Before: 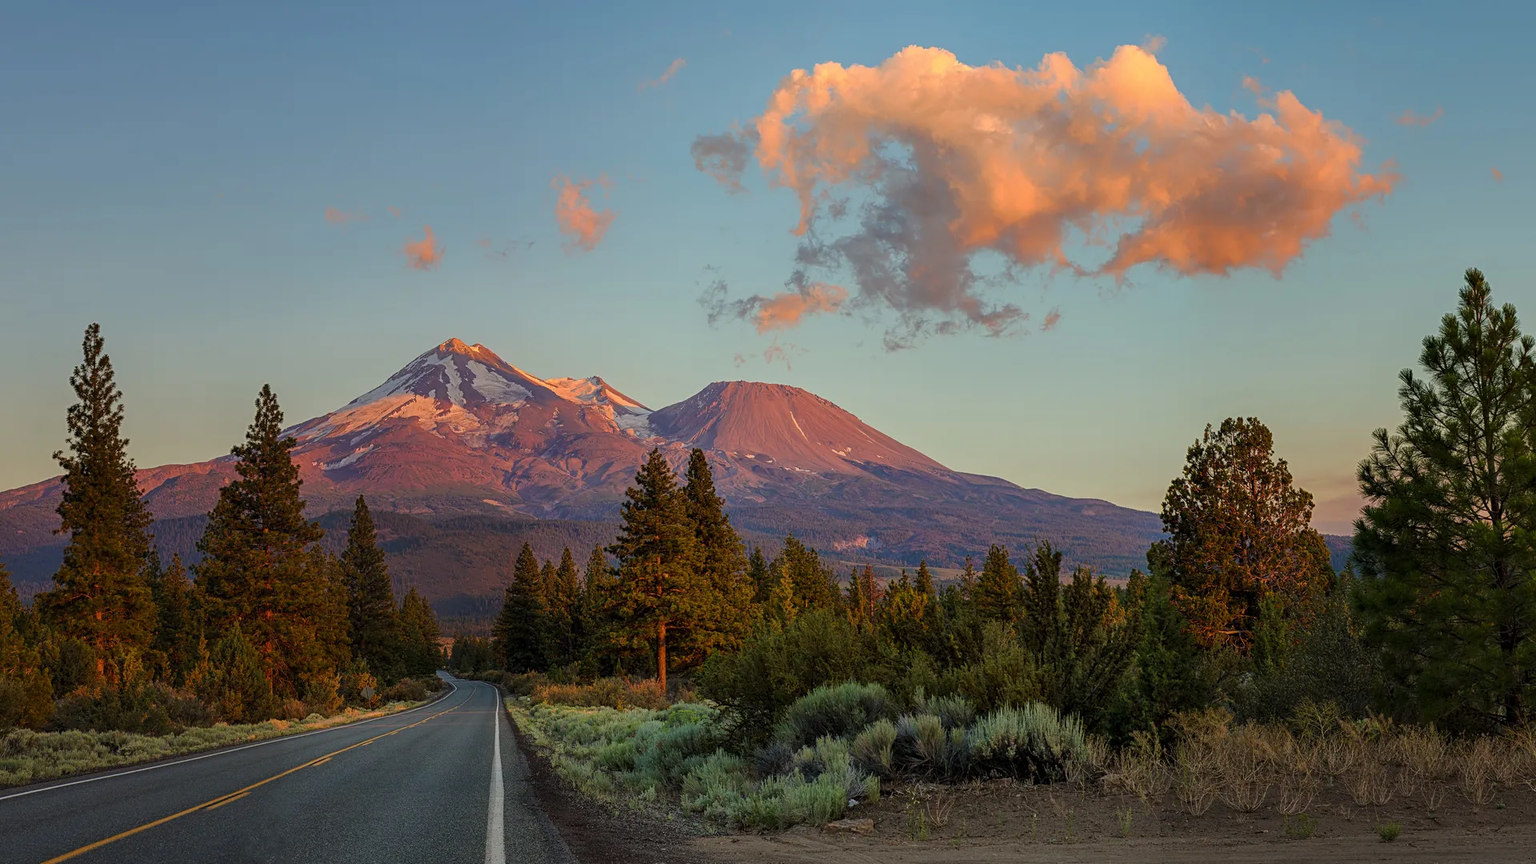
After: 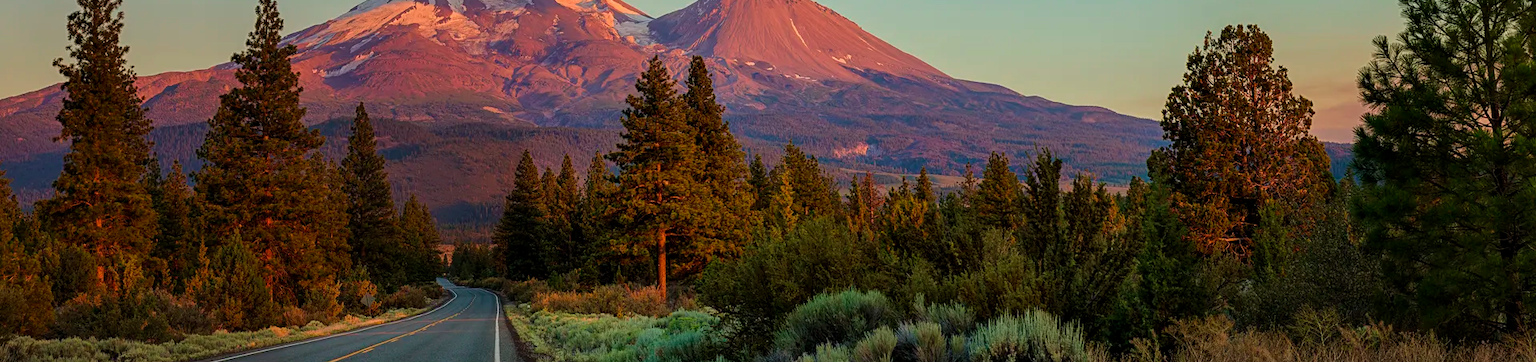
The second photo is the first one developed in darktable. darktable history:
crop: top 45.551%, bottom 12.262%
velvia: on, module defaults
